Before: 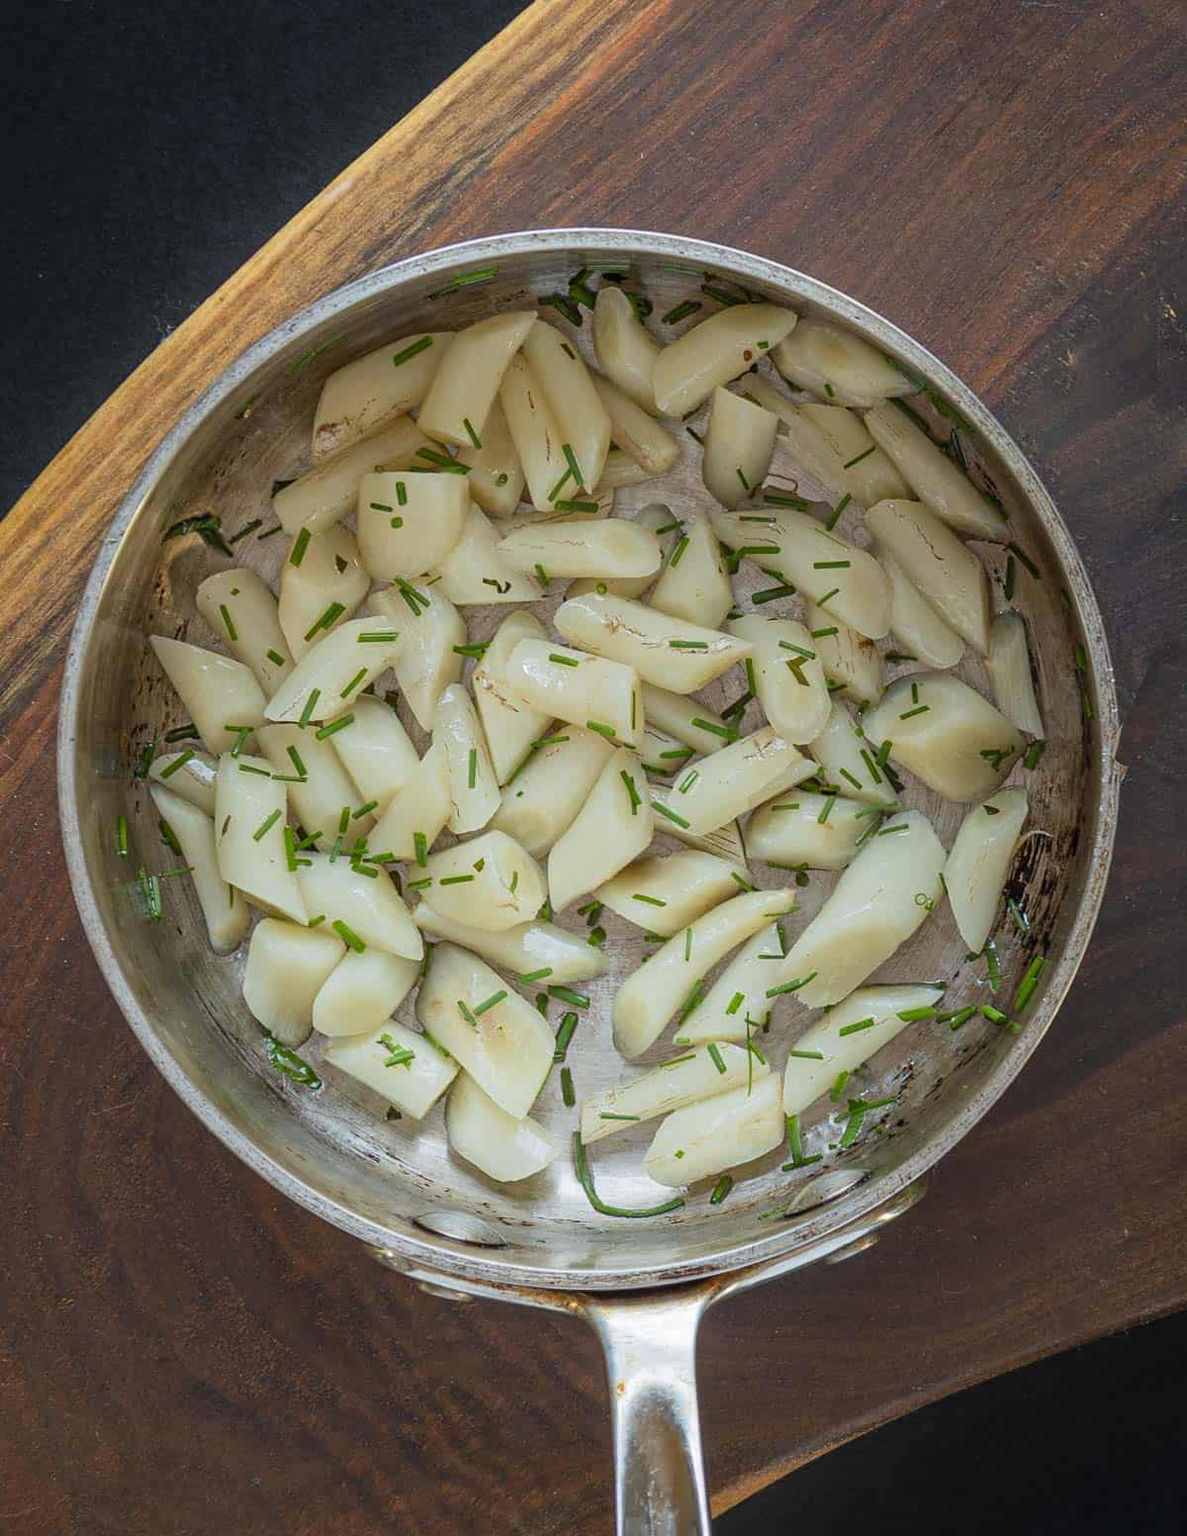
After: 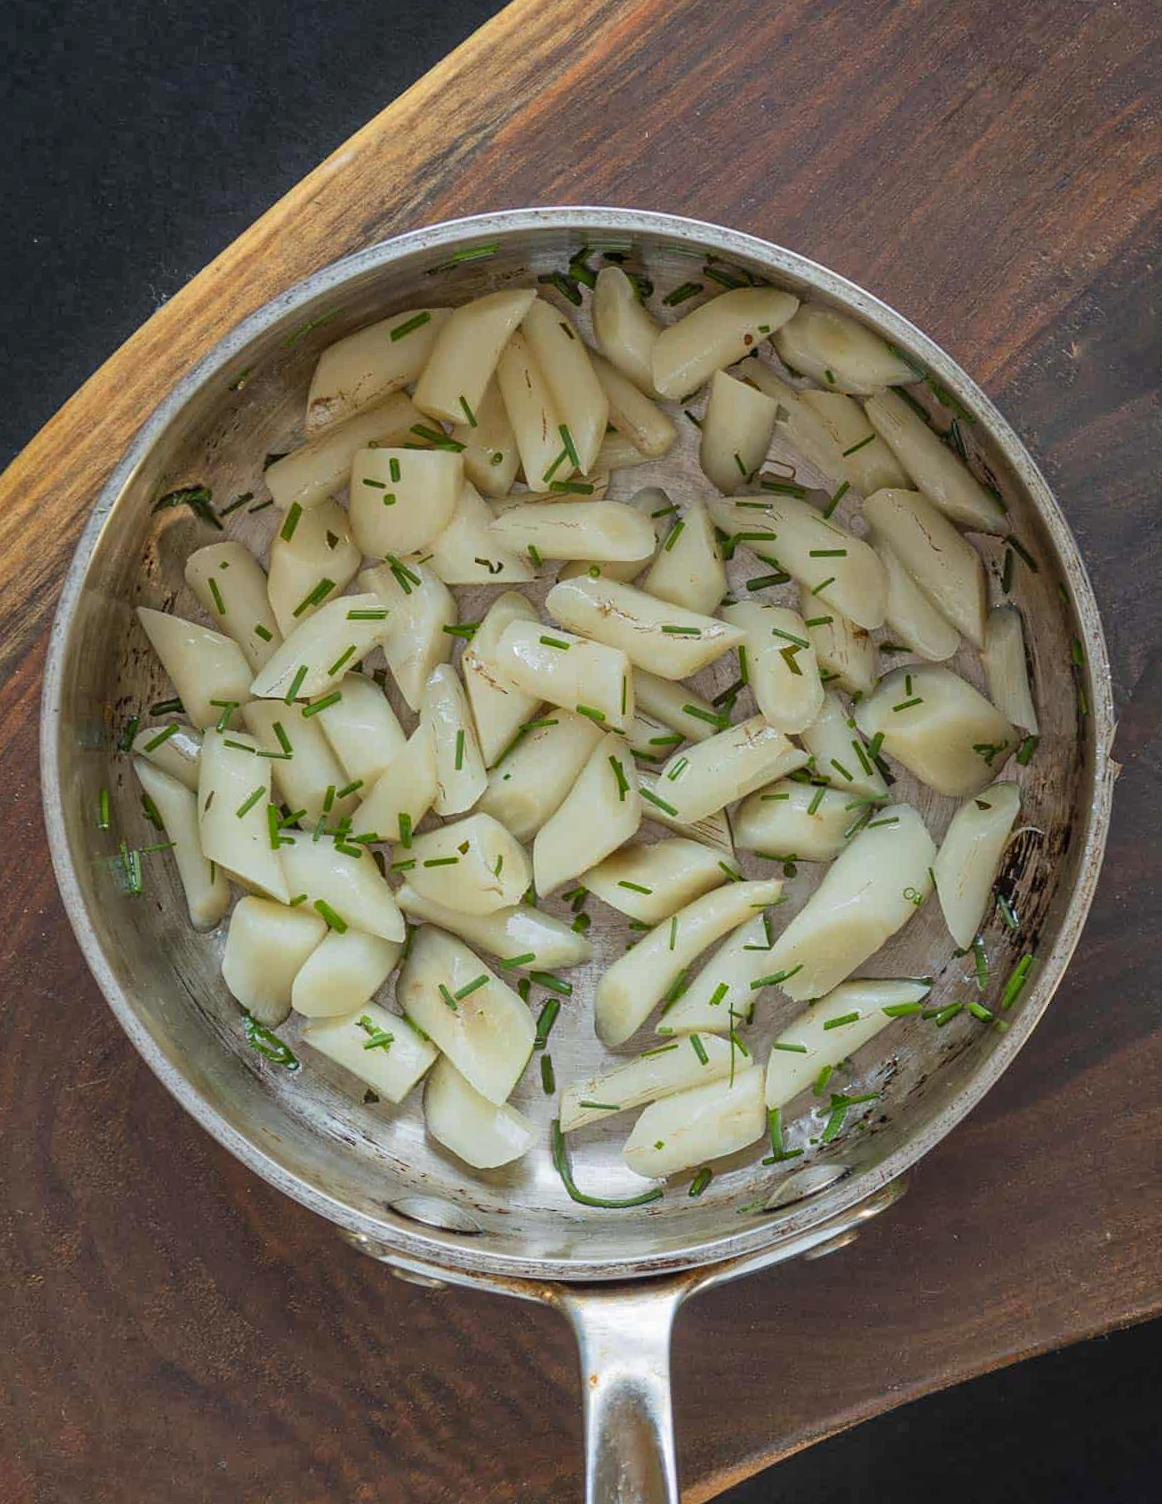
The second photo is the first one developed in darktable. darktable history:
crop and rotate: angle -1.45°
shadows and highlights: low approximation 0.01, soften with gaussian
